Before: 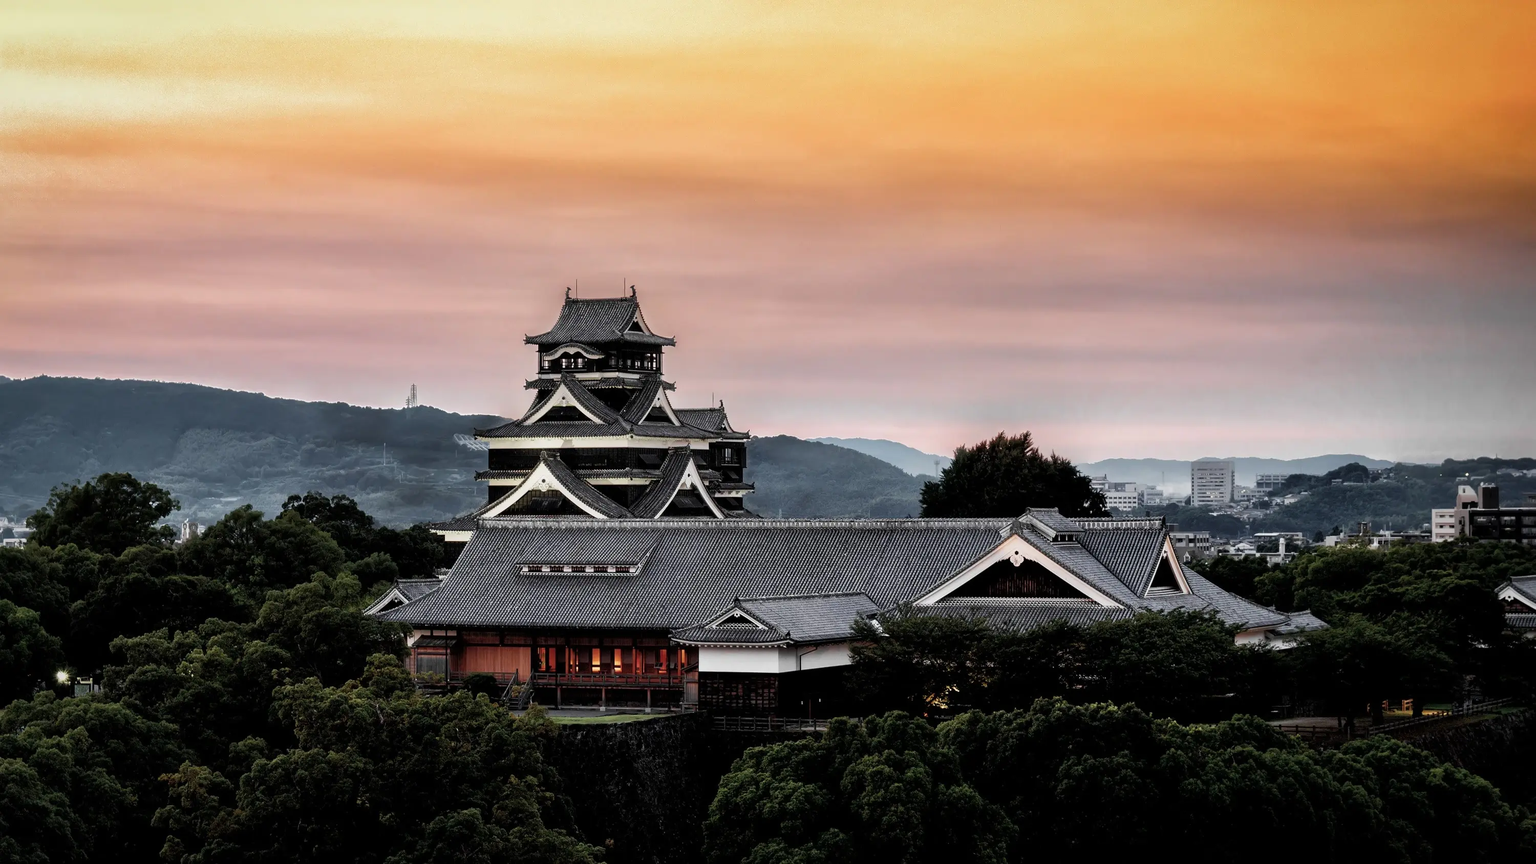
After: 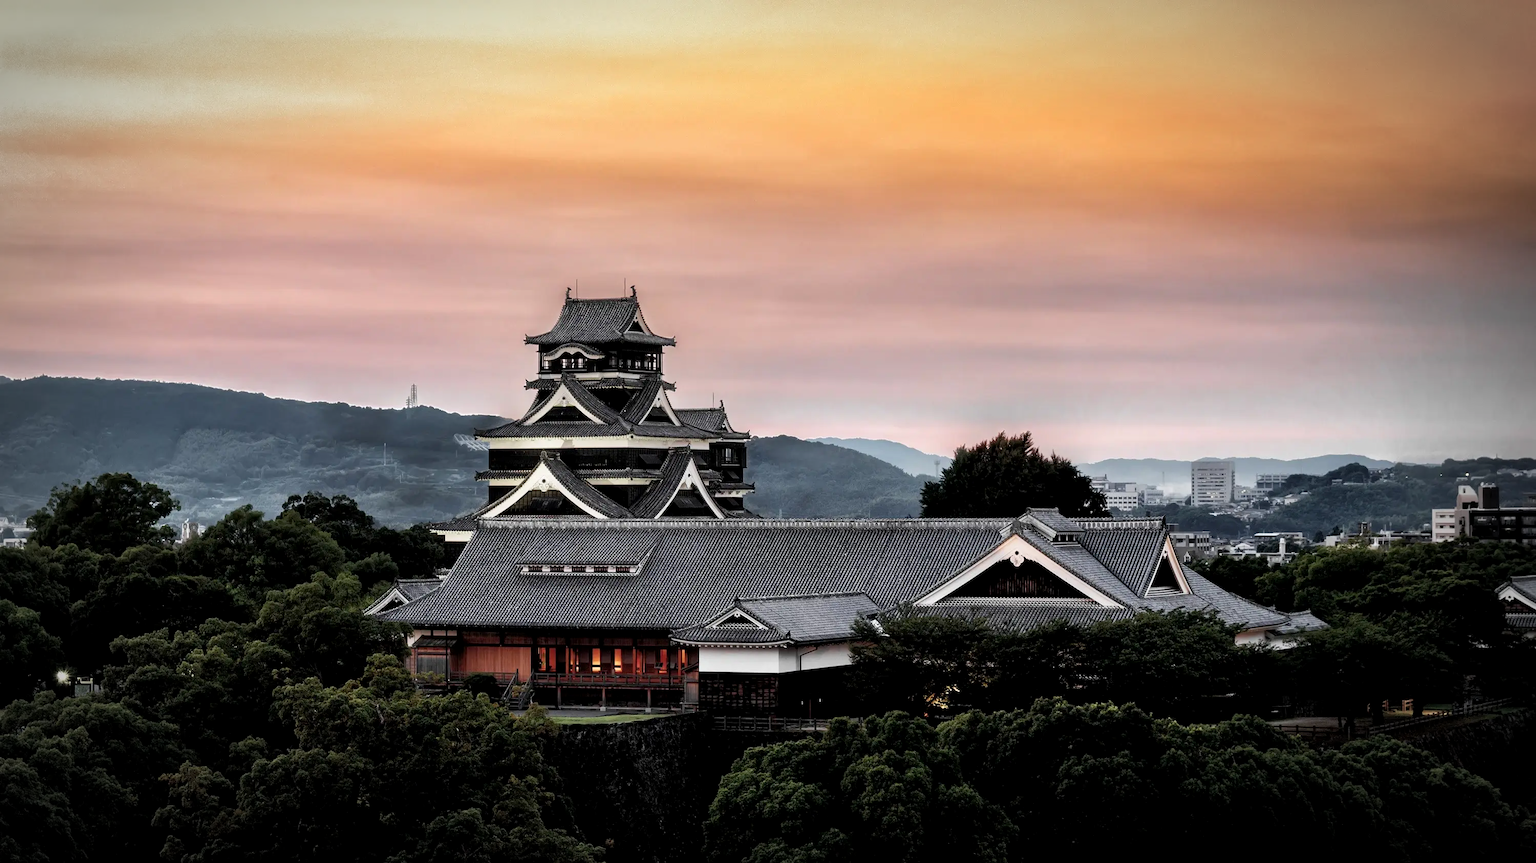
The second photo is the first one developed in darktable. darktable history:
vignetting: automatic ratio true
exposure: black level correction 0.001, exposure 0.138 EV, compensate highlight preservation false
